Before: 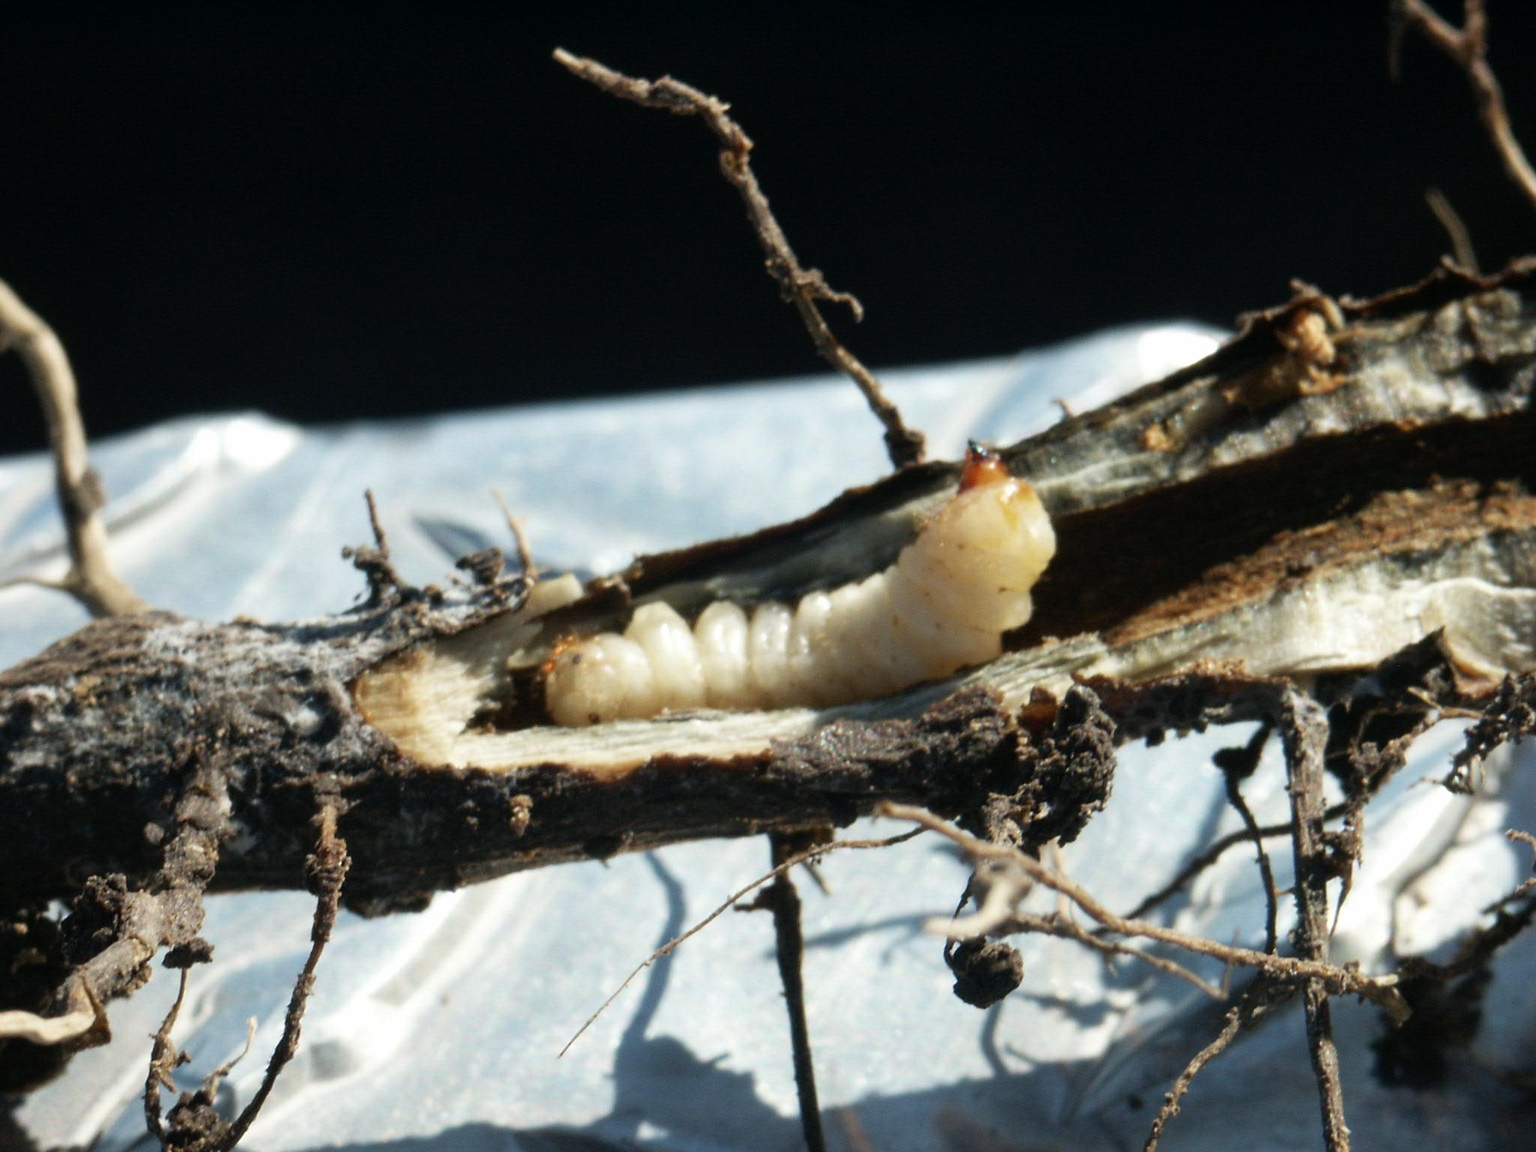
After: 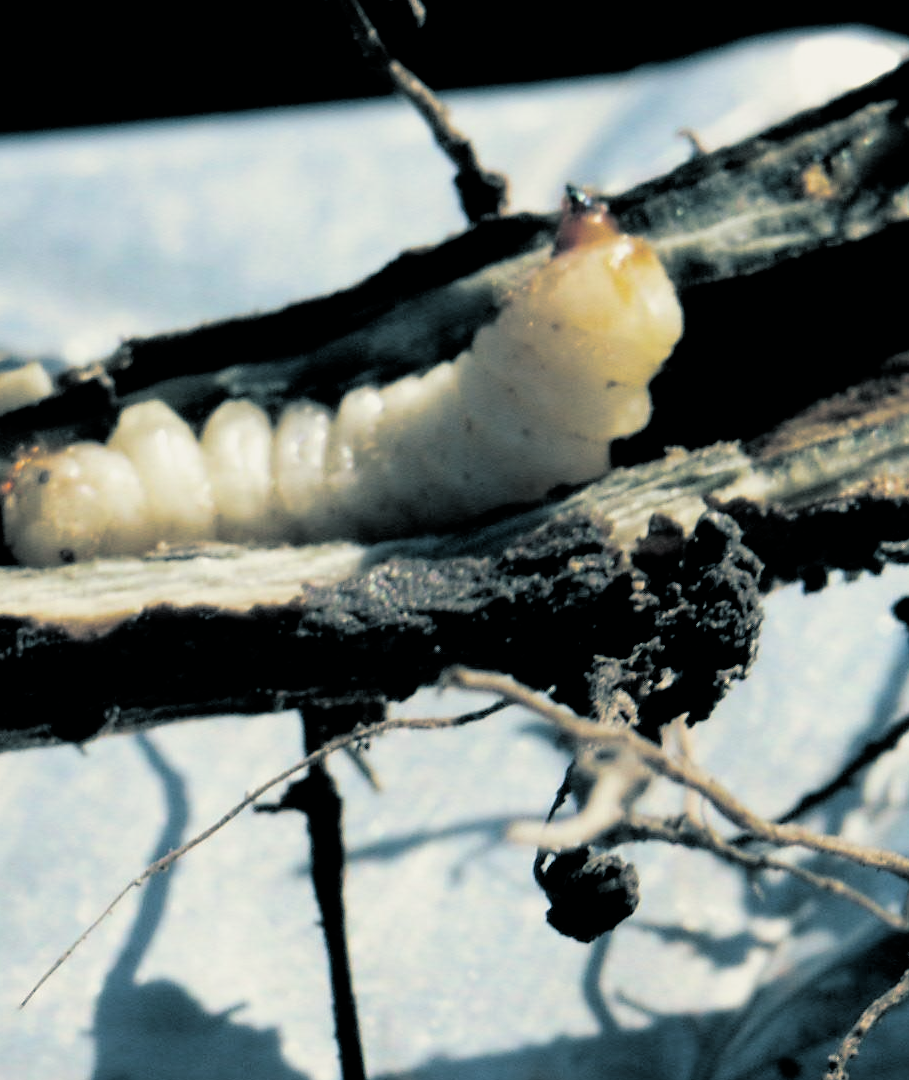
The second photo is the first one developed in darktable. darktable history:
filmic rgb: black relative exposure -3.92 EV, white relative exposure 3.14 EV, hardness 2.87
tone equalizer: on, module defaults
split-toning: shadows › hue 205.2°, shadows › saturation 0.43, highlights › hue 54°, highlights › saturation 0.54
crop: left 35.432%, top 26.233%, right 20.145%, bottom 3.432%
